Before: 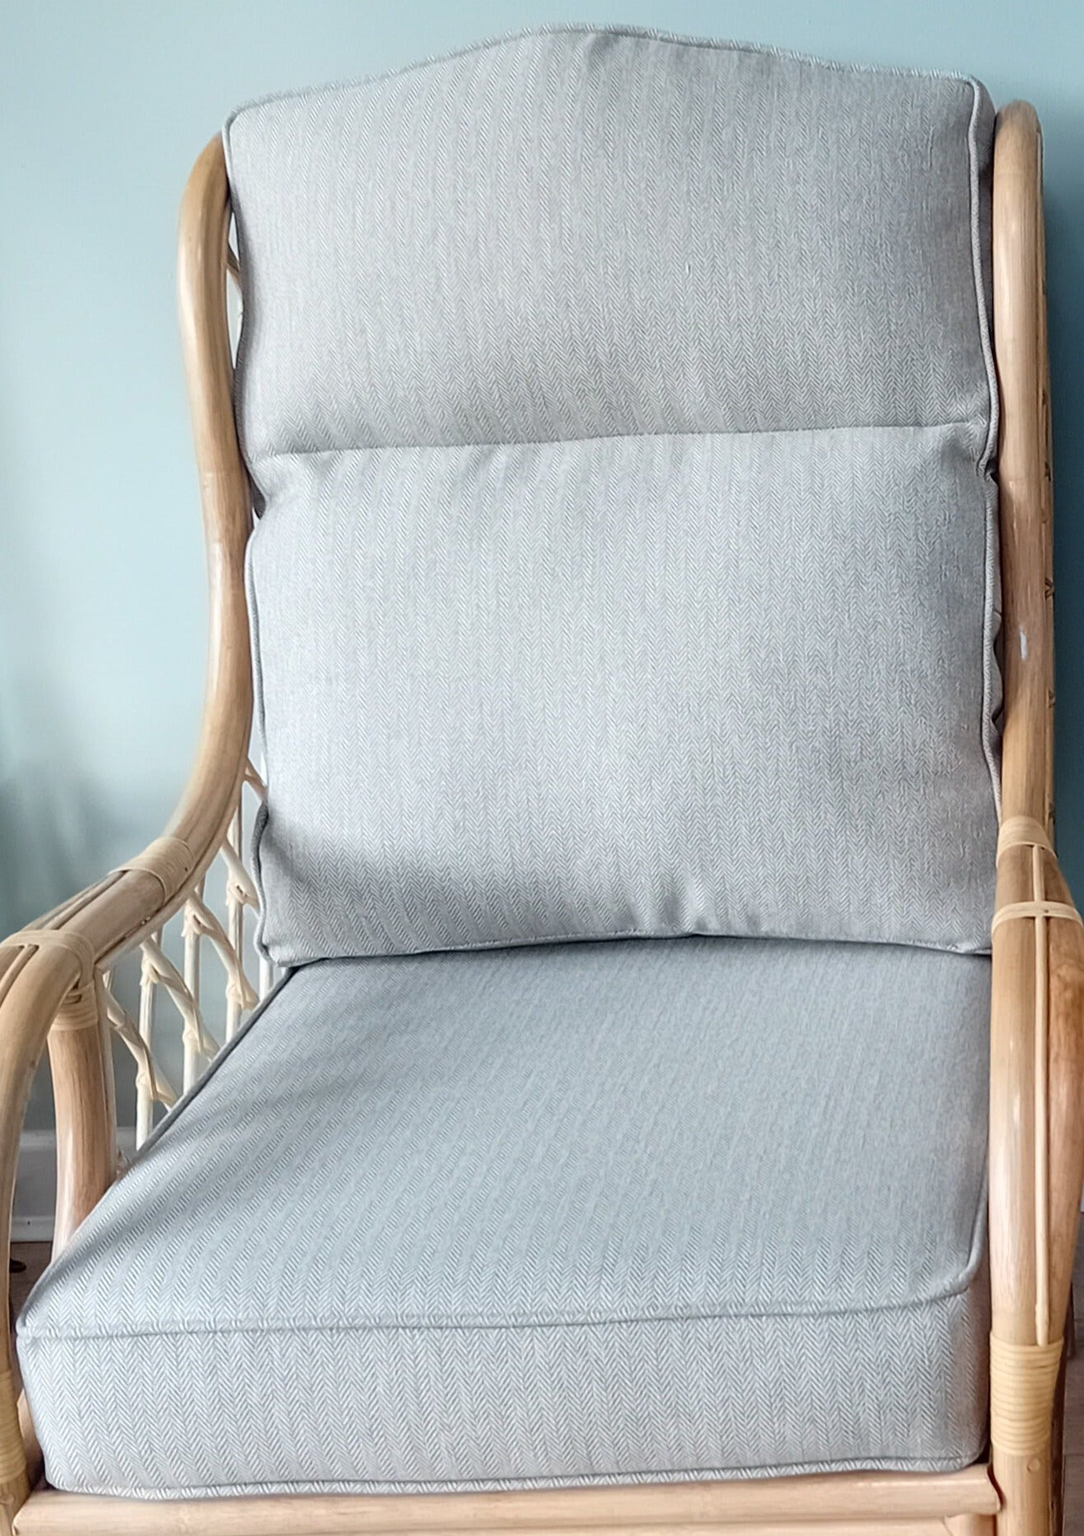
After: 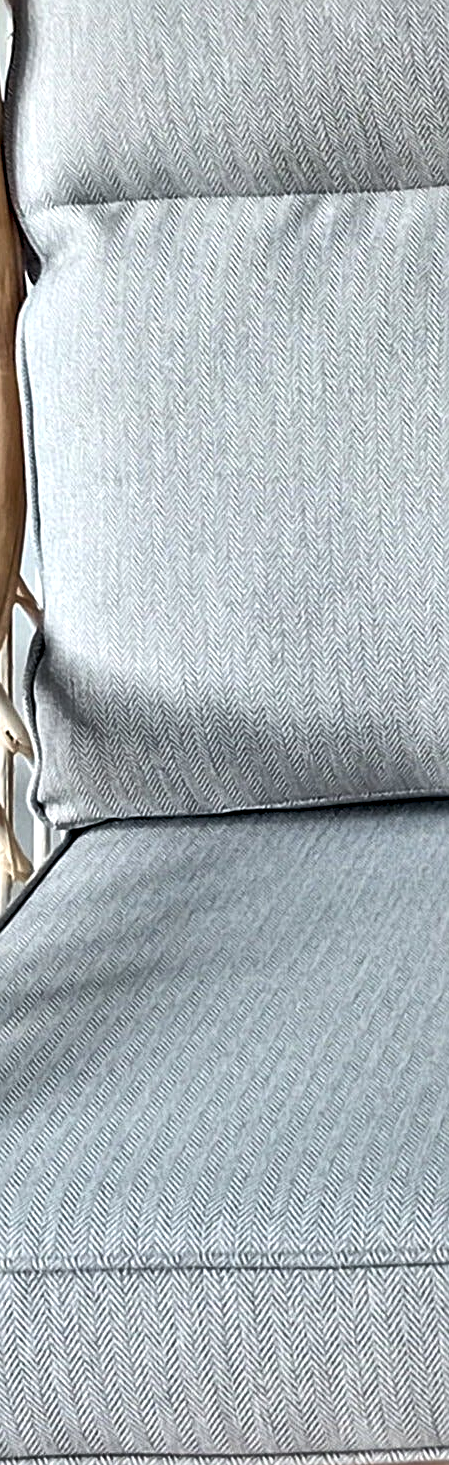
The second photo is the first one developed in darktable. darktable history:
crop and rotate: left 21.451%, top 18.613%, right 44.462%, bottom 2.975%
contrast brightness saturation: contrast 0.073
levels: mode automatic
shadows and highlights: soften with gaussian
sharpen: on, module defaults
contrast equalizer: y [[0.6 ×6], [0.55 ×6], [0 ×6], [0 ×6], [0 ×6]]
